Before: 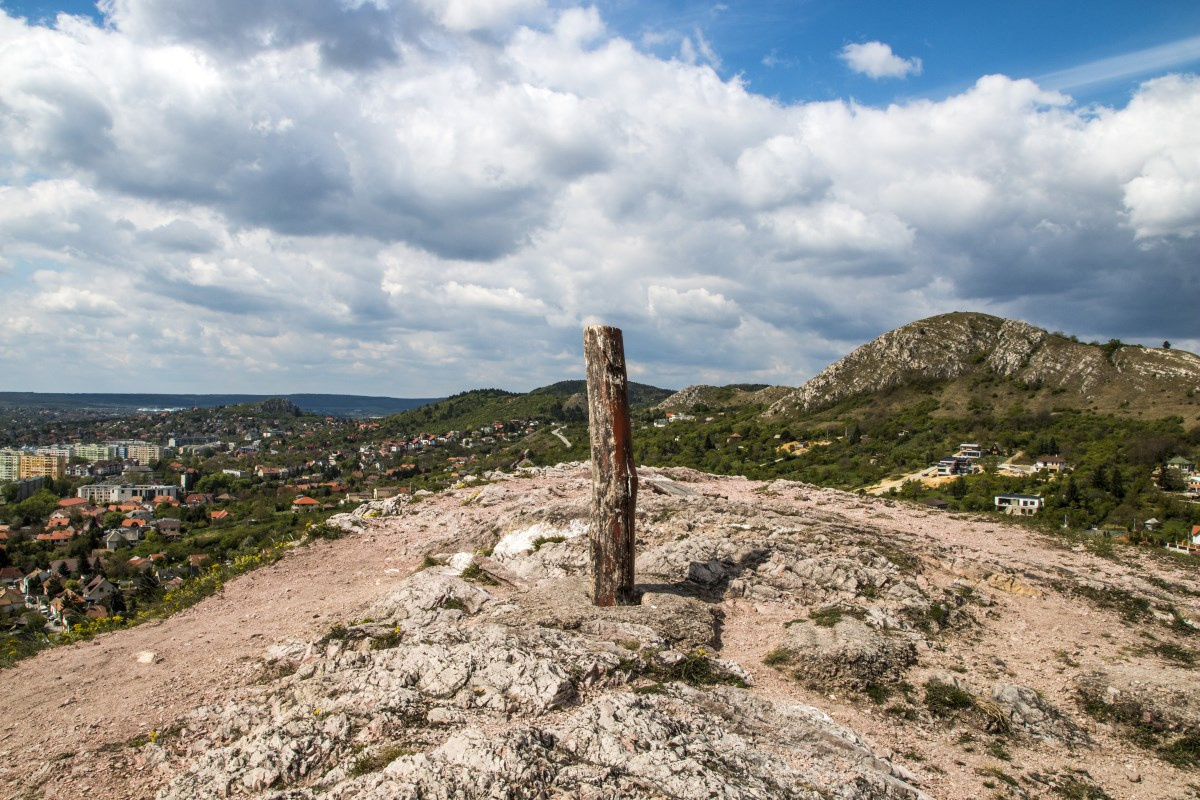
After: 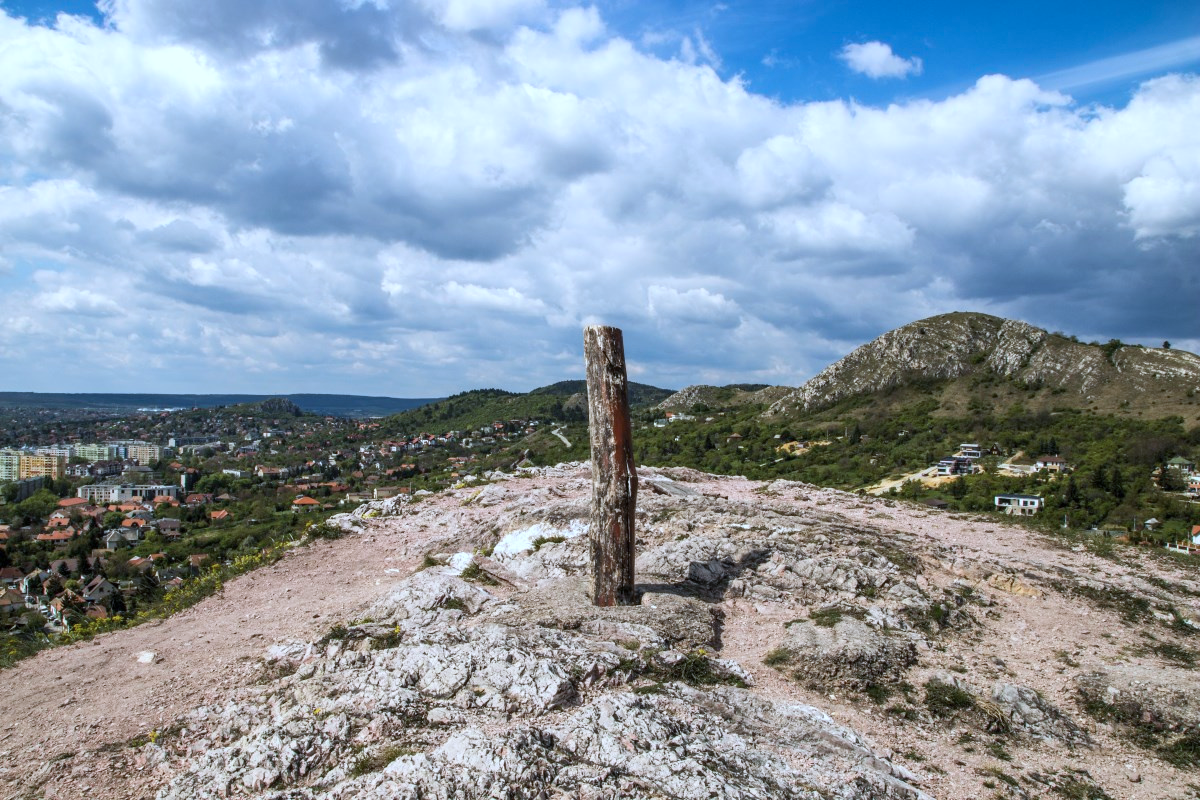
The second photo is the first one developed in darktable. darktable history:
tone equalizer: on, module defaults
color calibration: illuminant as shot in camera, x 0.378, y 0.381, temperature 4093.13 K, saturation algorithm version 1 (2020)
